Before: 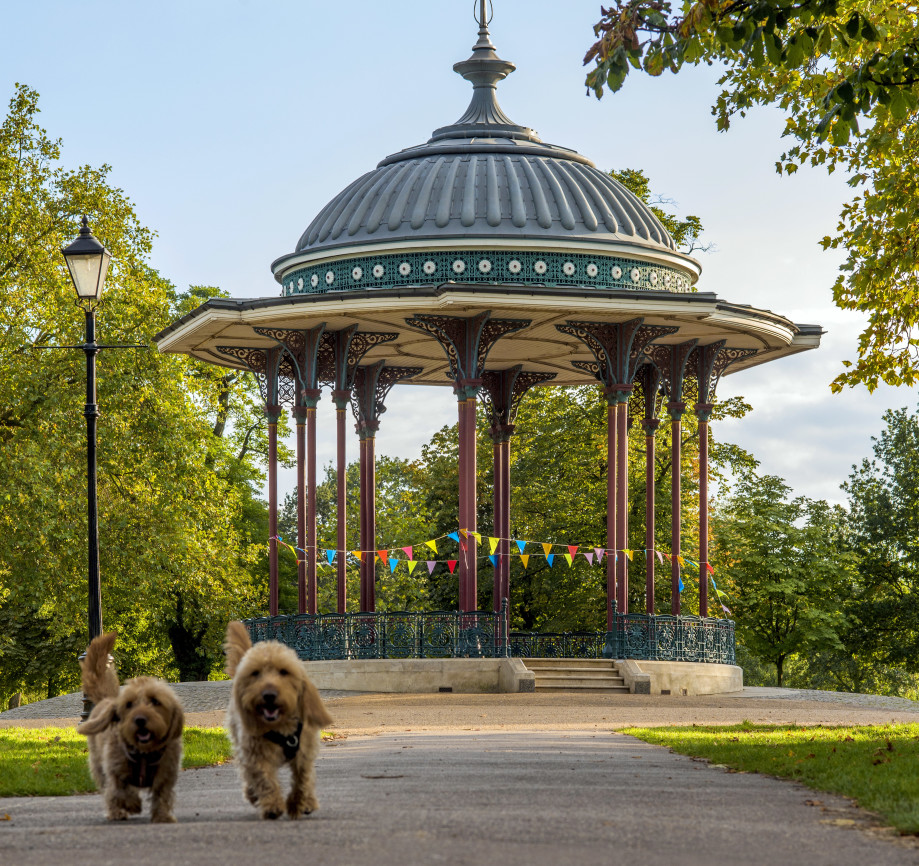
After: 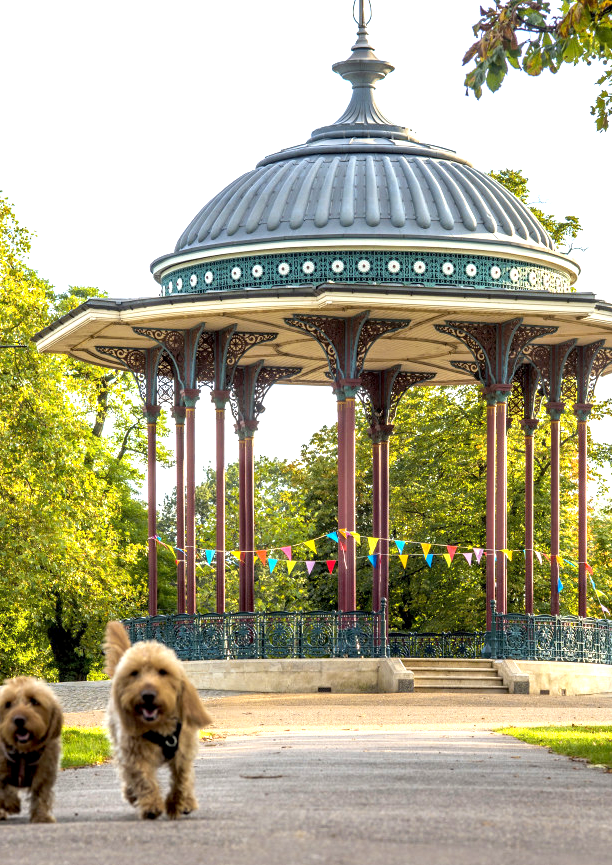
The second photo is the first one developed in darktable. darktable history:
exposure: black level correction 0.001, exposure 1.116 EV, compensate highlight preservation false
crop and rotate: left 13.342%, right 19.991%
